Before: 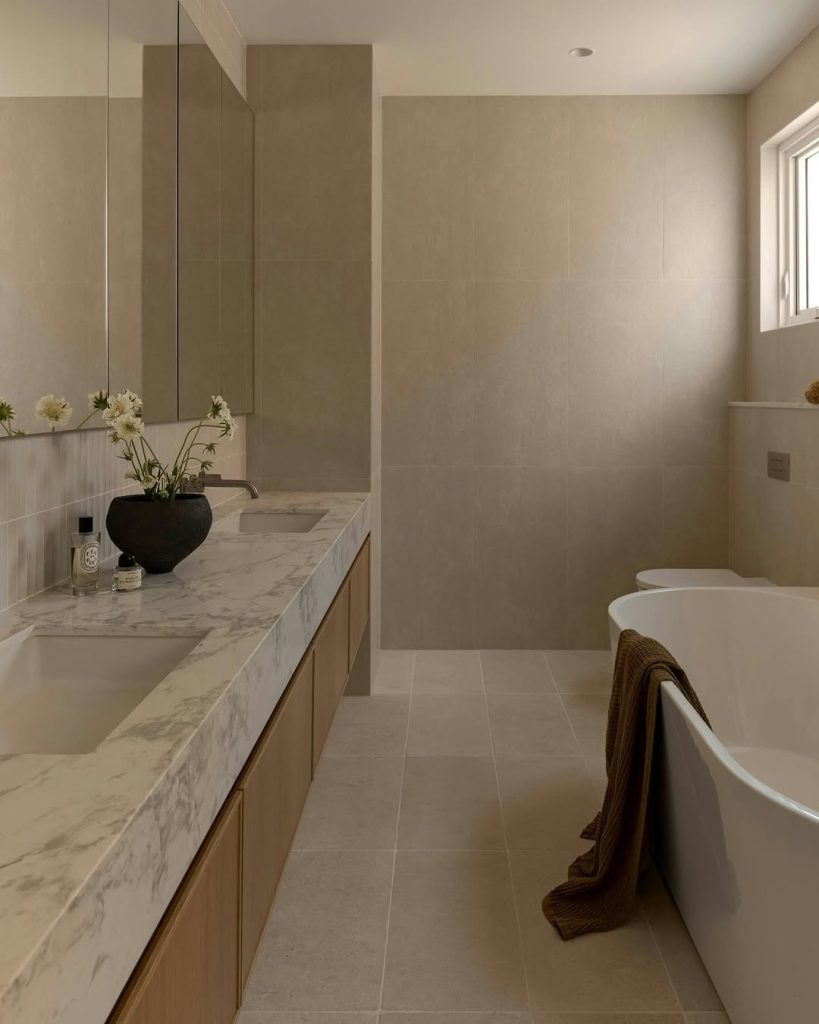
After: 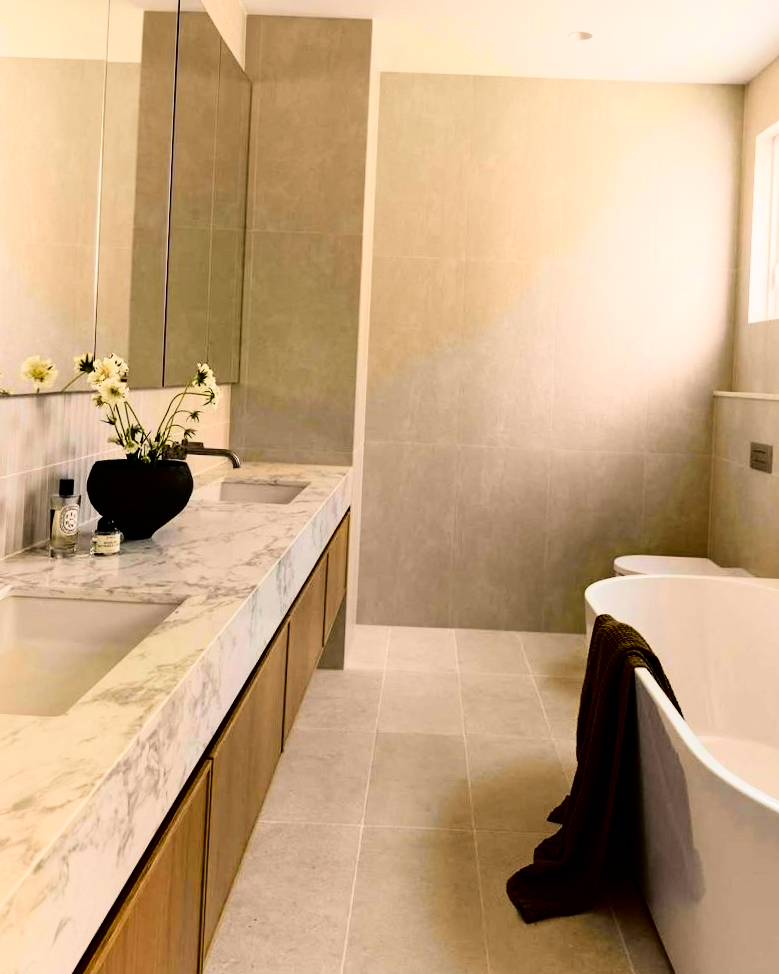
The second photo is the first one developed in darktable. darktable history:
rgb curve: curves: ch0 [(0, 0) (0.21, 0.15) (0.24, 0.21) (0.5, 0.75) (0.75, 0.96) (0.89, 0.99) (1, 1)]; ch1 [(0, 0.02) (0.21, 0.13) (0.25, 0.2) (0.5, 0.67) (0.75, 0.9) (0.89, 0.97) (1, 1)]; ch2 [(0, 0.02) (0.21, 0.13) (0.25, 0.2) (0.5, 0.67) (0.75, 0.9) (0.89, 0.97) (1, 1)], compensate middle gray true
exposure: exposure 0.127 EV, compensate highlight preservation false
color balance rgb: perceptual saturation grading › global saturation 35%, perceptual saturation grading › highlights -25%, perceptual saturation grading › shadows 25%, global vibrance 10%
crop and rotate: angle -2.38°
white balance: red 1.009, blue 1.027
fill light: exposure -2 EV, width 8.6
